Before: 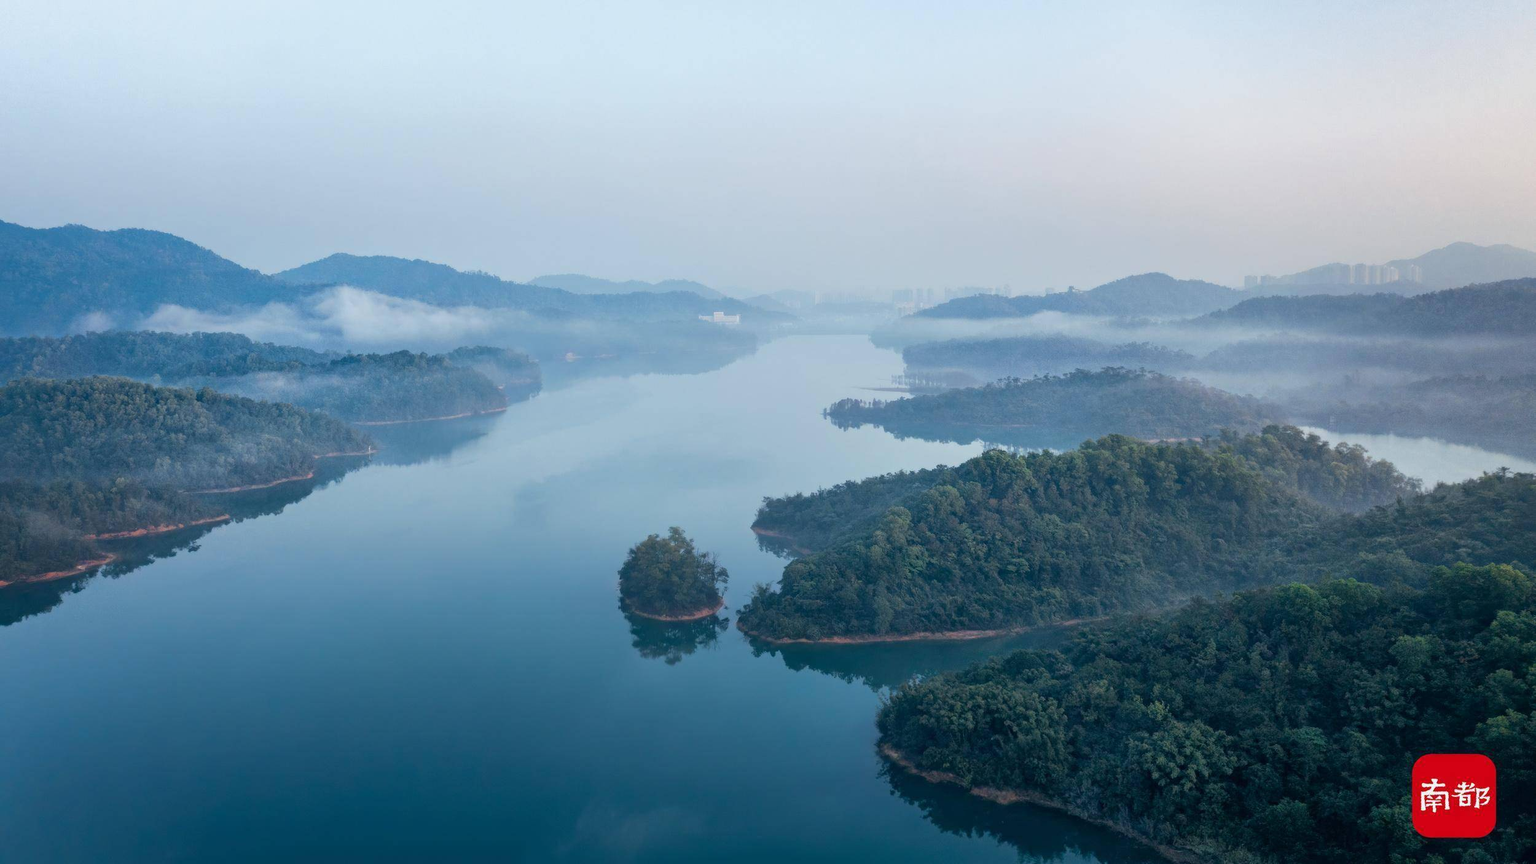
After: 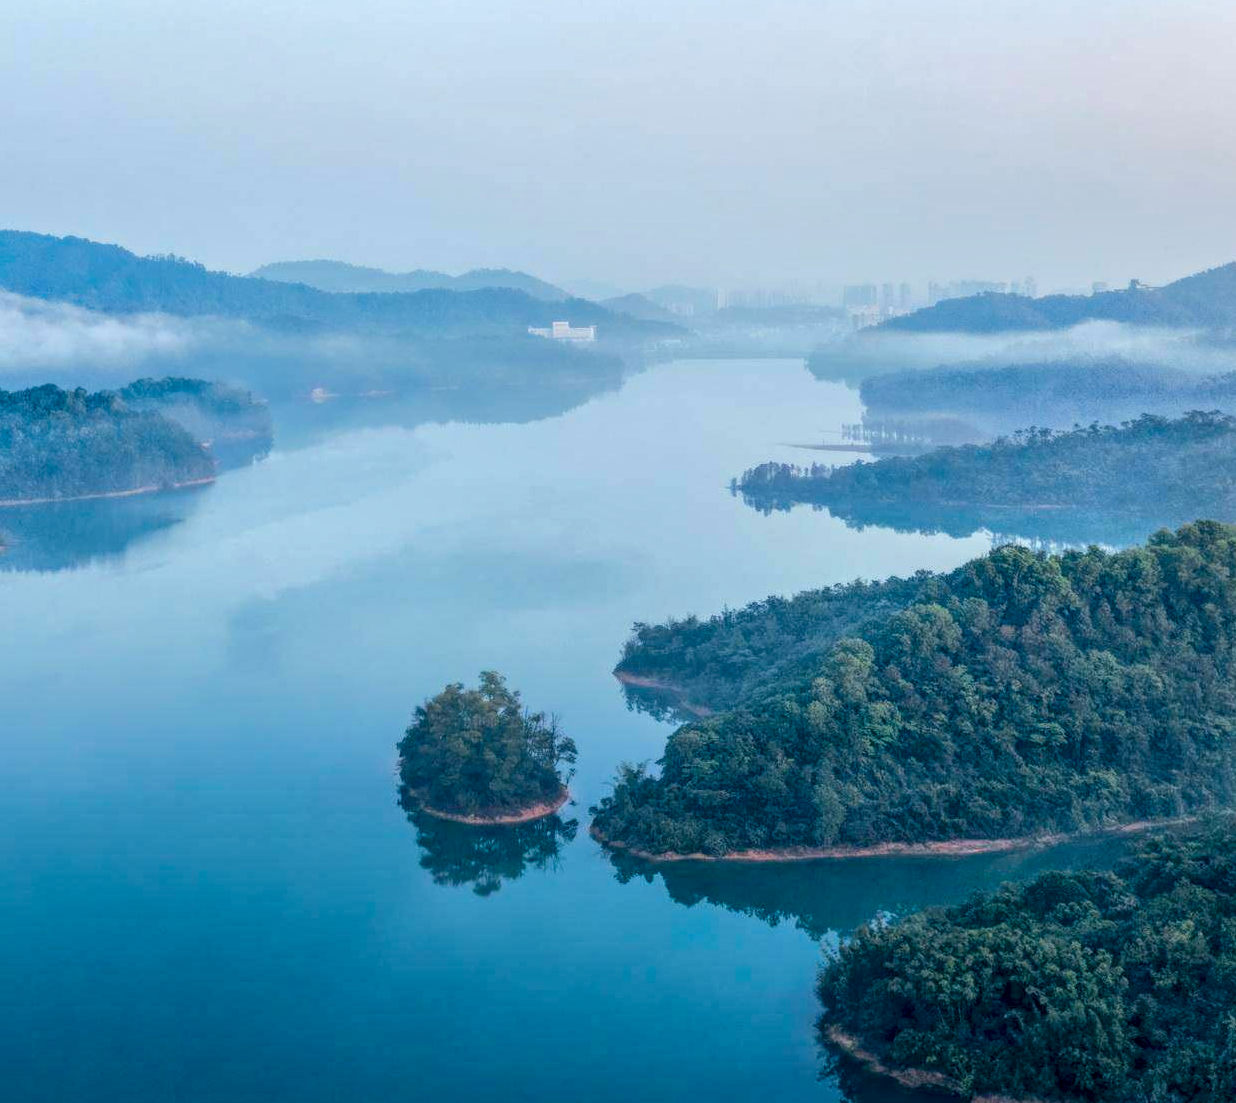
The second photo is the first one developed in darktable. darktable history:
color balance rgb: perceptual saturation grading › global saturation 25%, perceptual brilliance grading › mid-tones 10%, perceptual brilliance grading › shadows 15%, global vibrance 20%
local contrast: highlights 100%, shadows 100%, detail 200%, midtone range 0.2
crop and rotate: angle 0.02°, left 24.353%, top 13.219%, right 26.156%, bottom 8.224%
